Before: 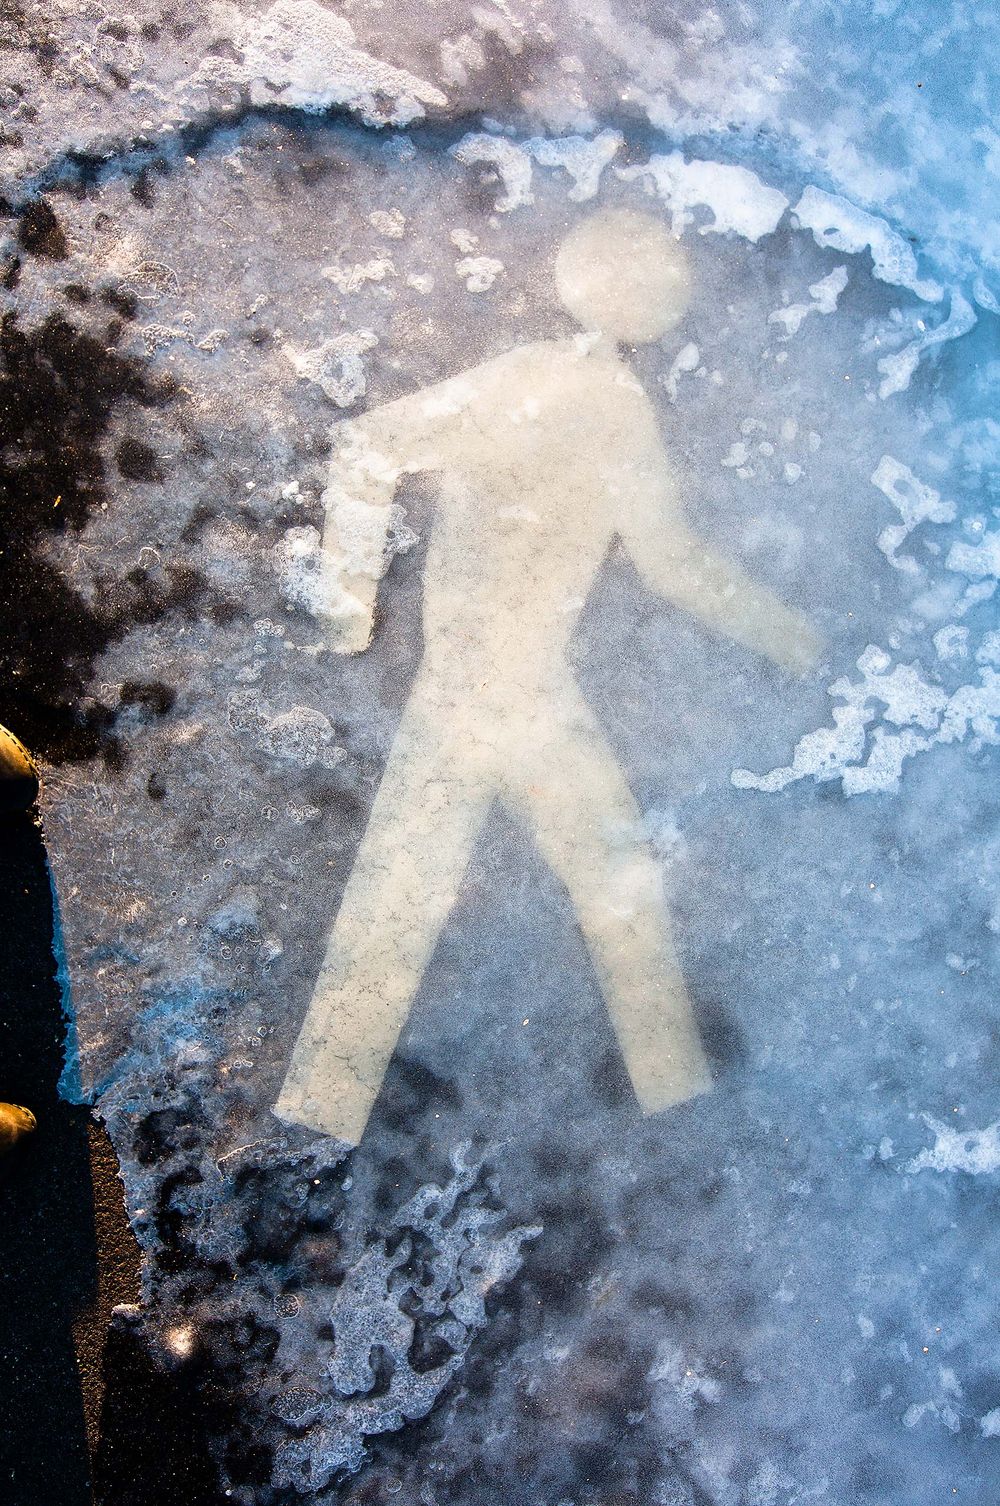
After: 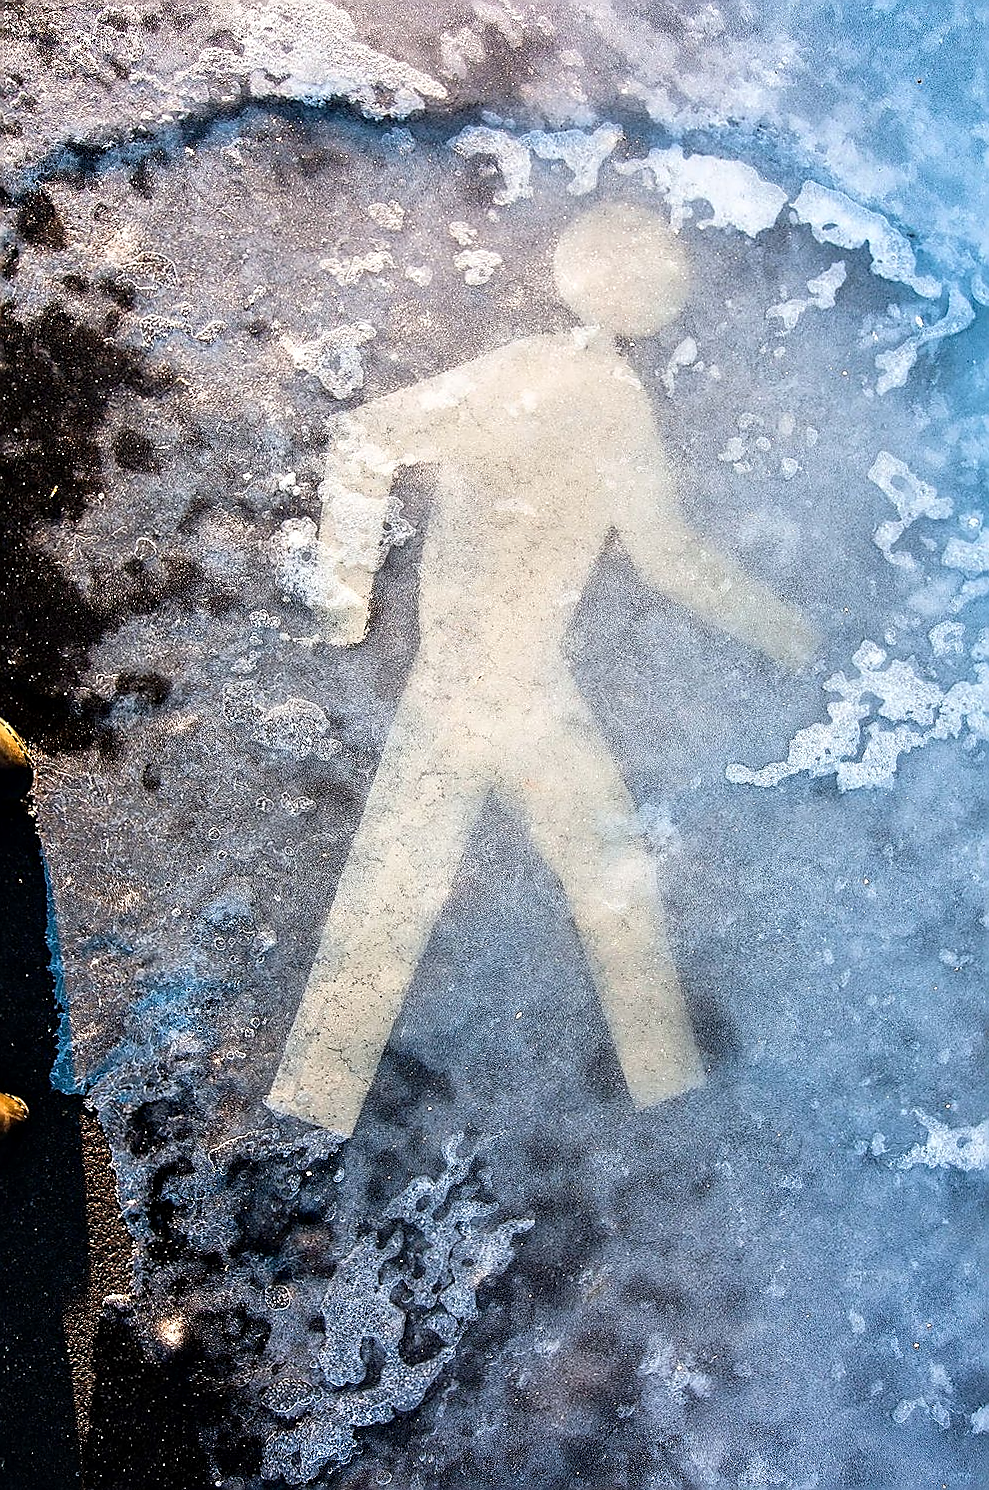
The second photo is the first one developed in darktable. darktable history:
crop and rotate: angle -0.404°
contrast equalizer: y [[0.5, 0.542, 0.583, 0.625, 0.667, 0.708], [0.5 ×6], [0.5 ×6], [0 ×6], [0 ×6]], mix 0.28
sharpen: radius 1.407, amount 1.257, threshold 0.625
color calibration: gray › normalize channels true, illuminant same as pipeline (D50), adaptation XYZ, x 0.346, y 0.359, temperature 5016.47 K, gamut compression 0.026
